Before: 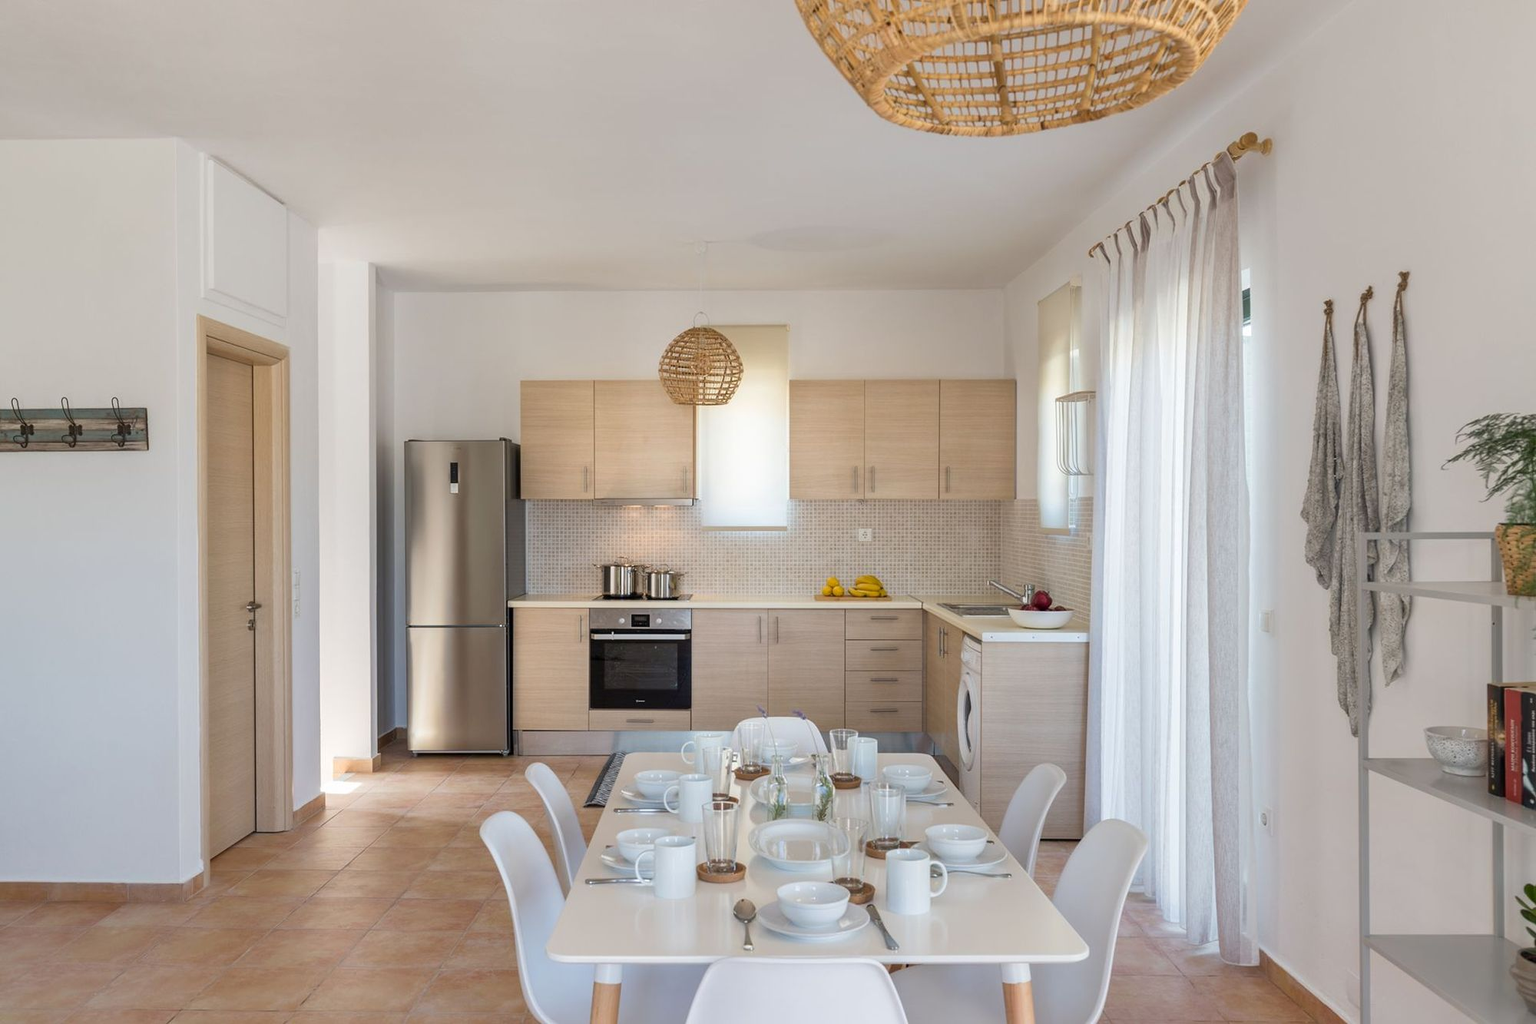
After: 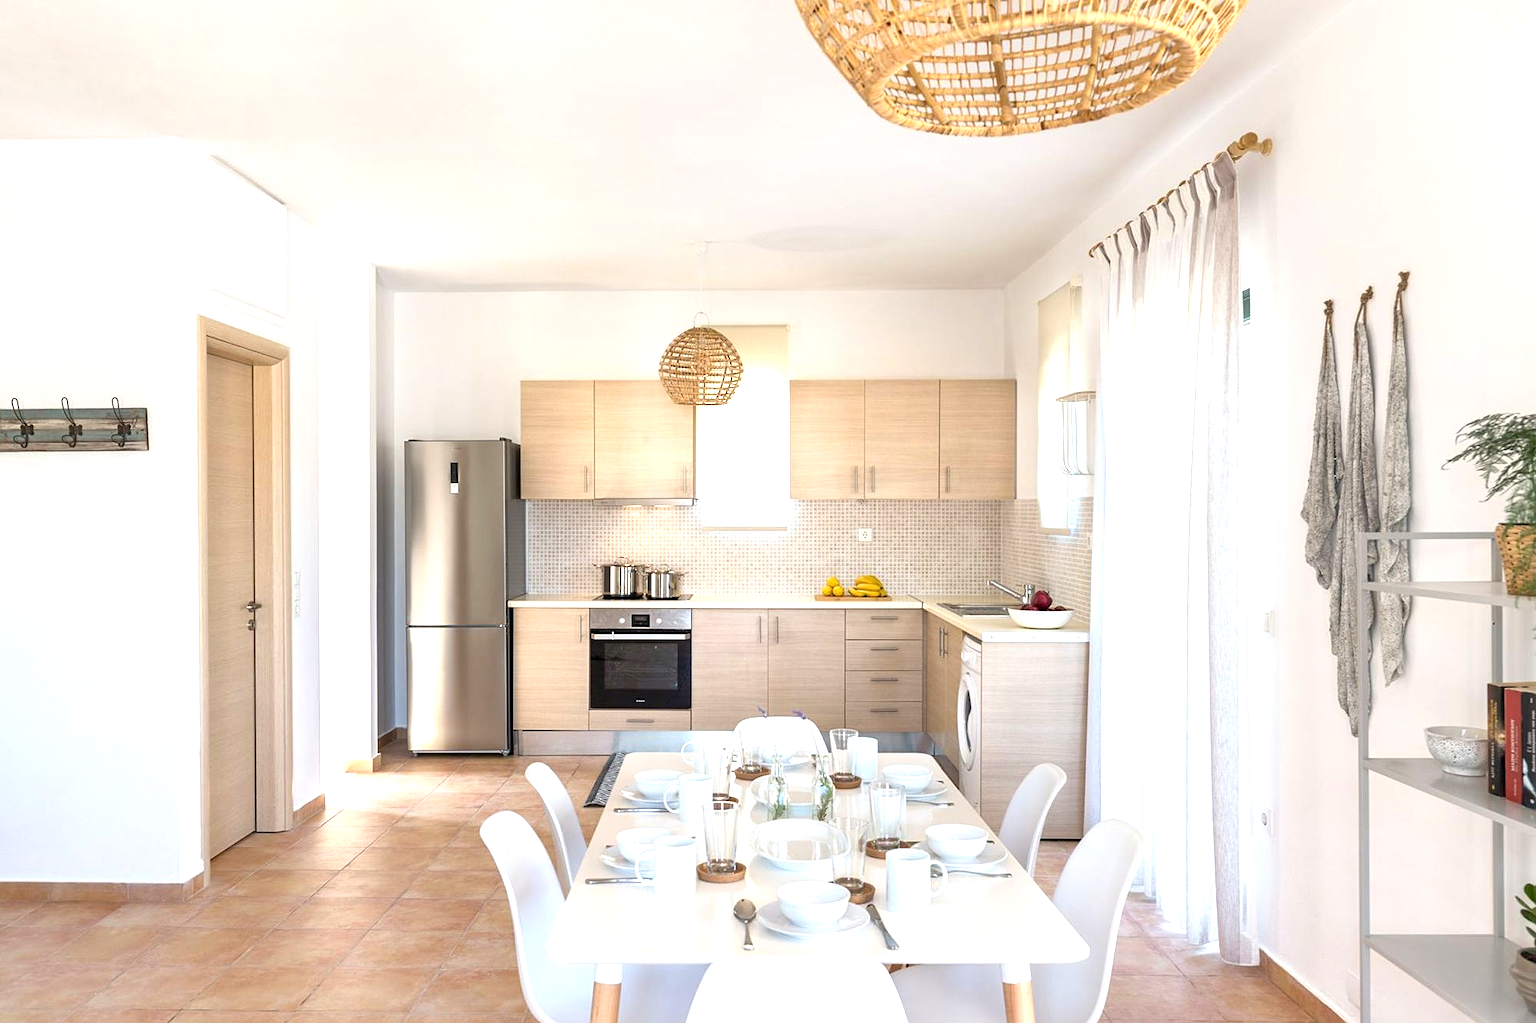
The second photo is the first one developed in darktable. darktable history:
base curve: curves: ch0 [(0, 0) (0.303, 0.277) (1, 1)]
sharpen: amount 0.2
exposure: black level correction 0.001, exposure 1.05 EV, compensate exposure bias true, compensate highlight preservation false
